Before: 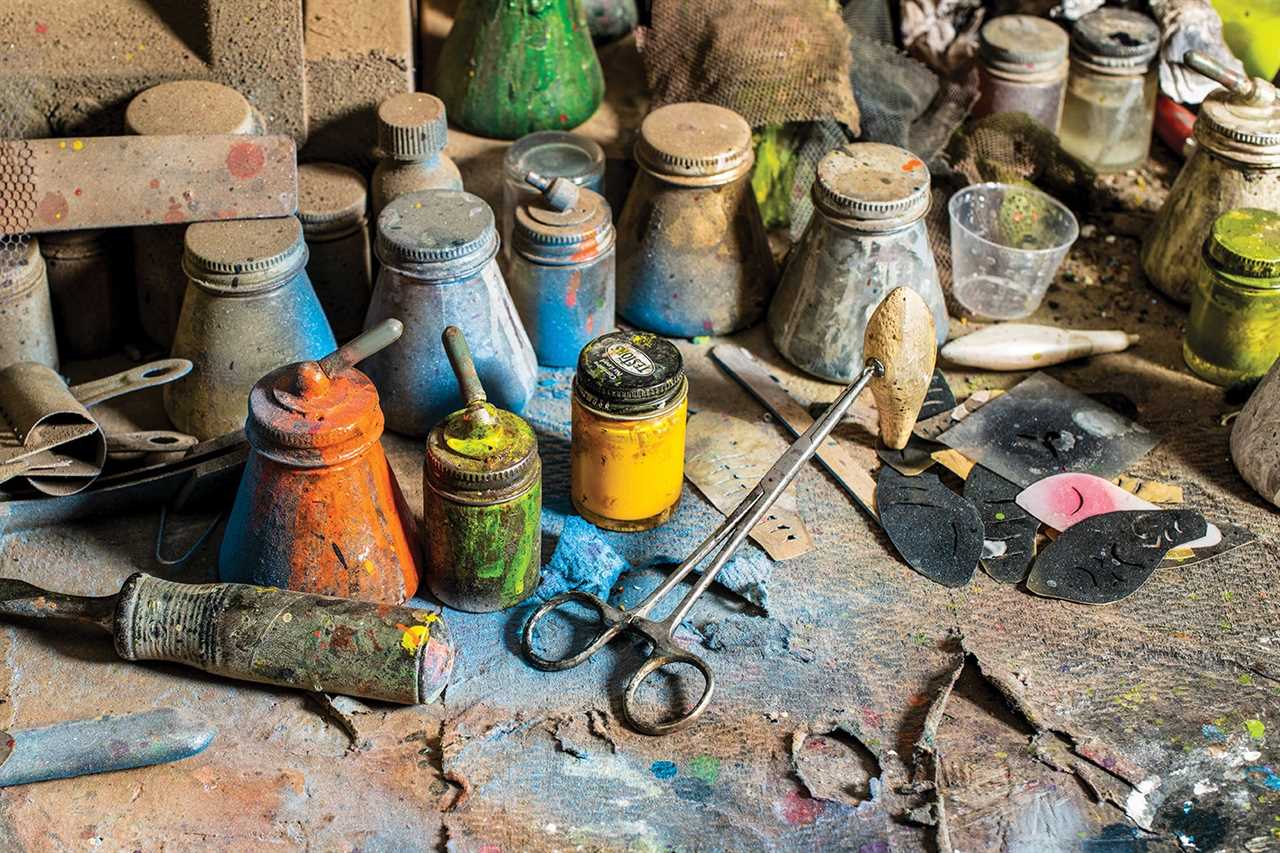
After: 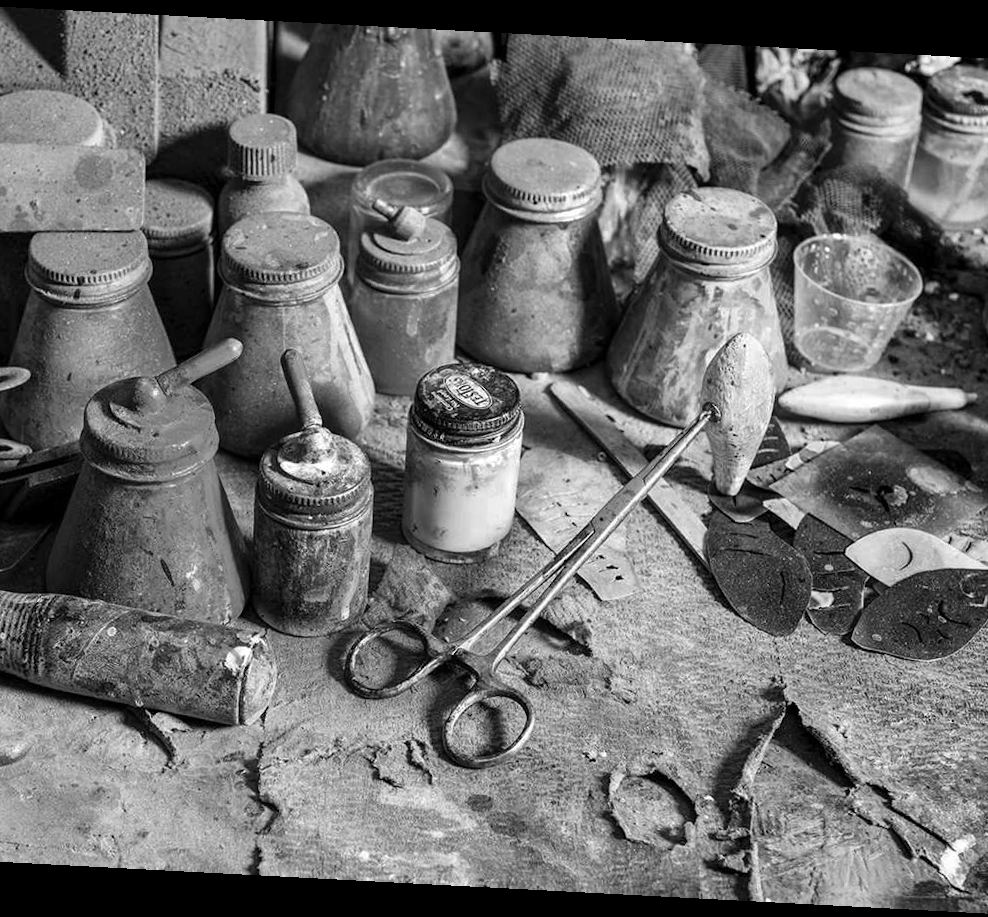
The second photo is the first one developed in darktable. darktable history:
crop and rotate: angle -3°, left 14.209%, top 0.037%, right 11.04%, bottom 0.071%
color zones: curves: ch0 [(0.002, 0.593) (0.143, 0.417) (0.285, 0.541) (0.455, 0.289) (0.608, 0.327) (0.727, 0.283) (0.869, 0.571) (1, 0.603)]; ch1 [(0, 0) (0.143, 0) (0.286, 0) (0.429, 0) (0.571, 0) (0.714, 0) (0.857, 0)]
